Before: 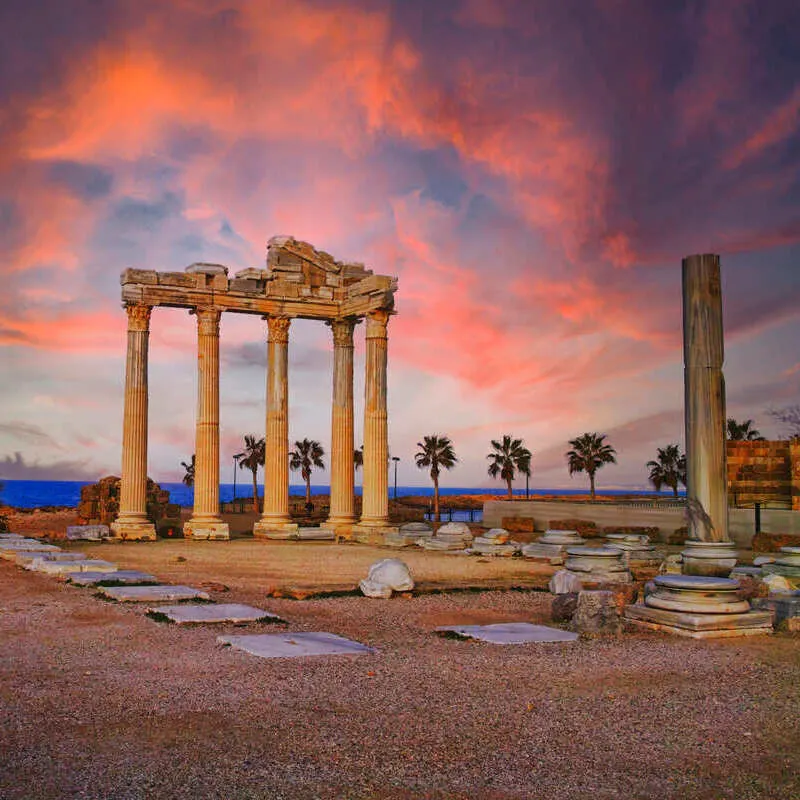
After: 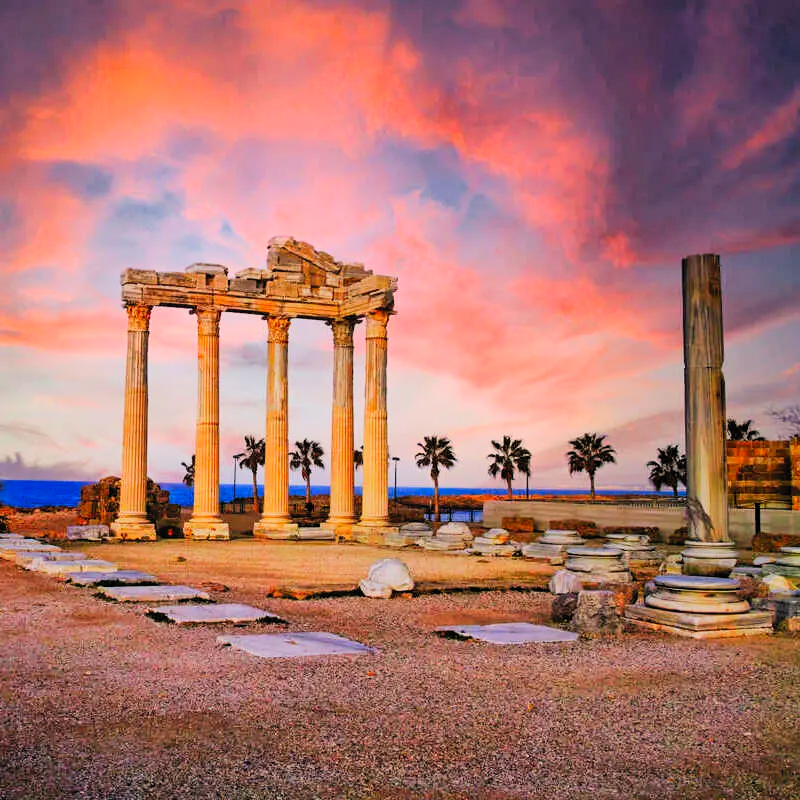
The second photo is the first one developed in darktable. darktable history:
filmic rgb: black relative exposure -4.82 EV, white relative exposure 4.01 EV, hardness 2.81
contrast brightness saturation: contrast 0.243, brightness 0.261, saturation 0.394
